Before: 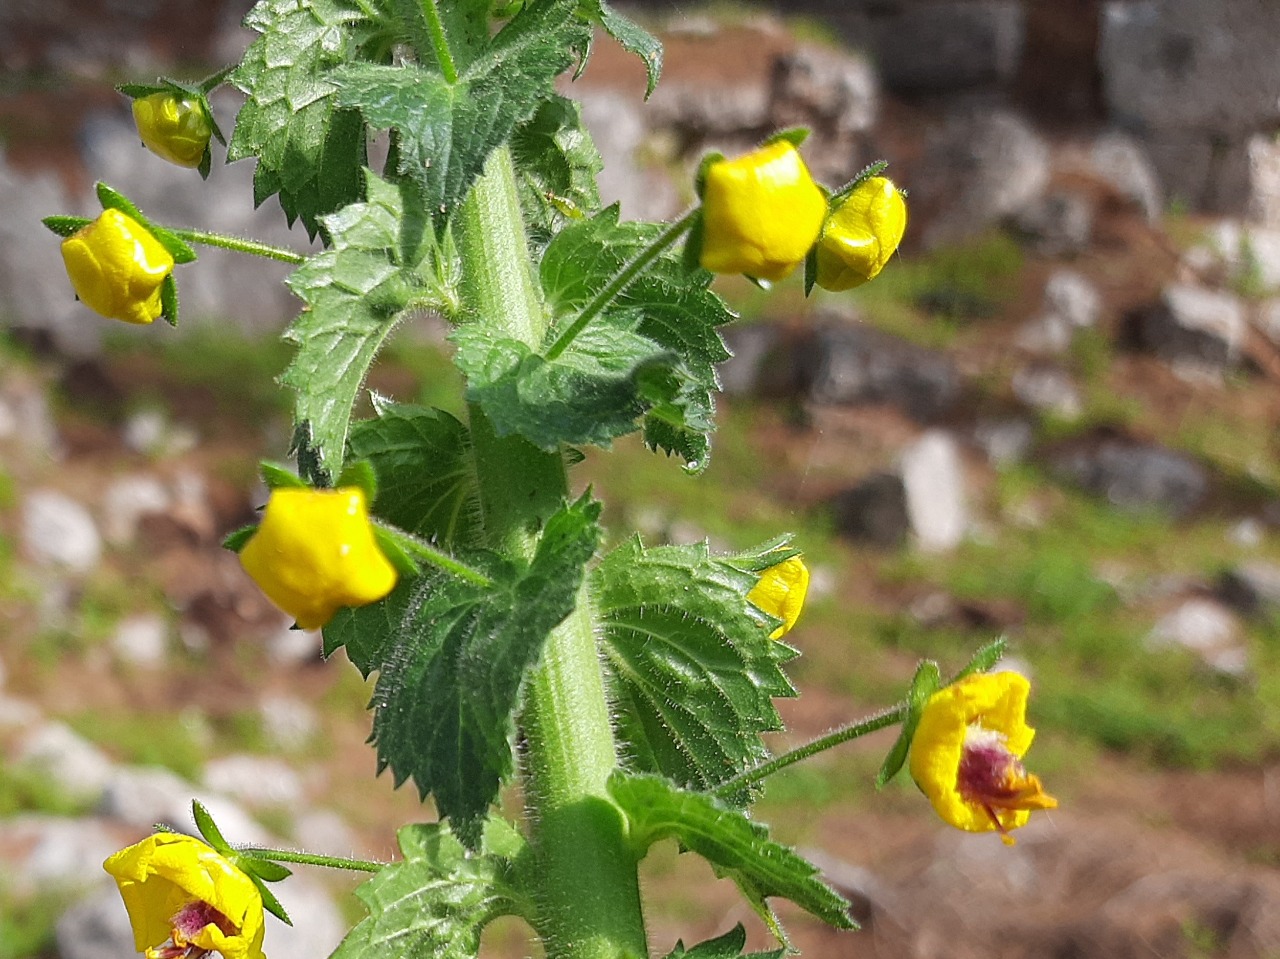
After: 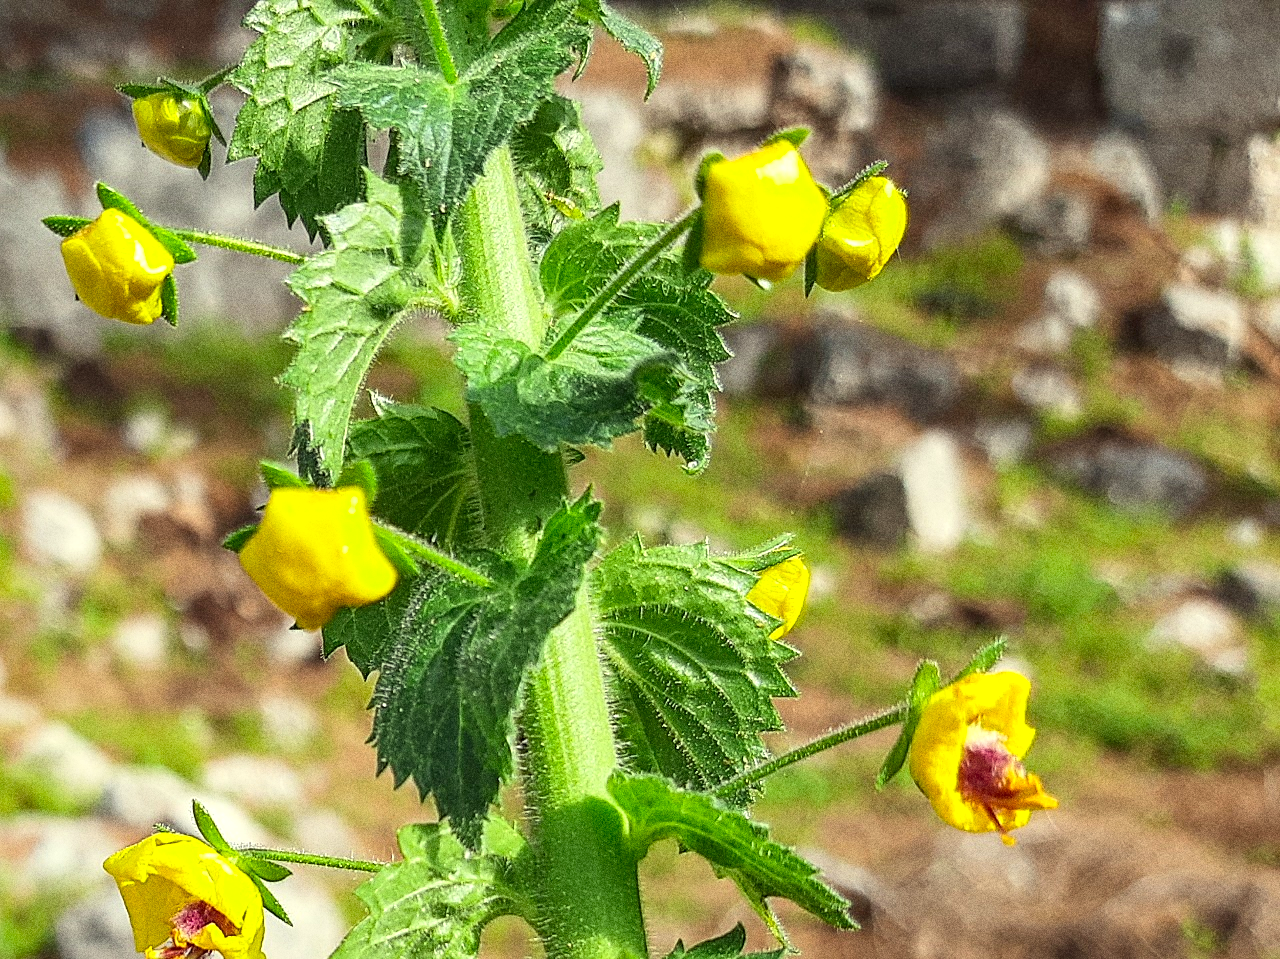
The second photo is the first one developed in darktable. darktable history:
sharpen: on, module defaults
color correction: highlights a* -5.94, highlights b* 11.19
local contrast: on, module defaults
grain: coarseness 0.09 ISO, strength 40%
contrast brightness saturation: contrast 0.2, brightness 0.16, saturation 0.22
